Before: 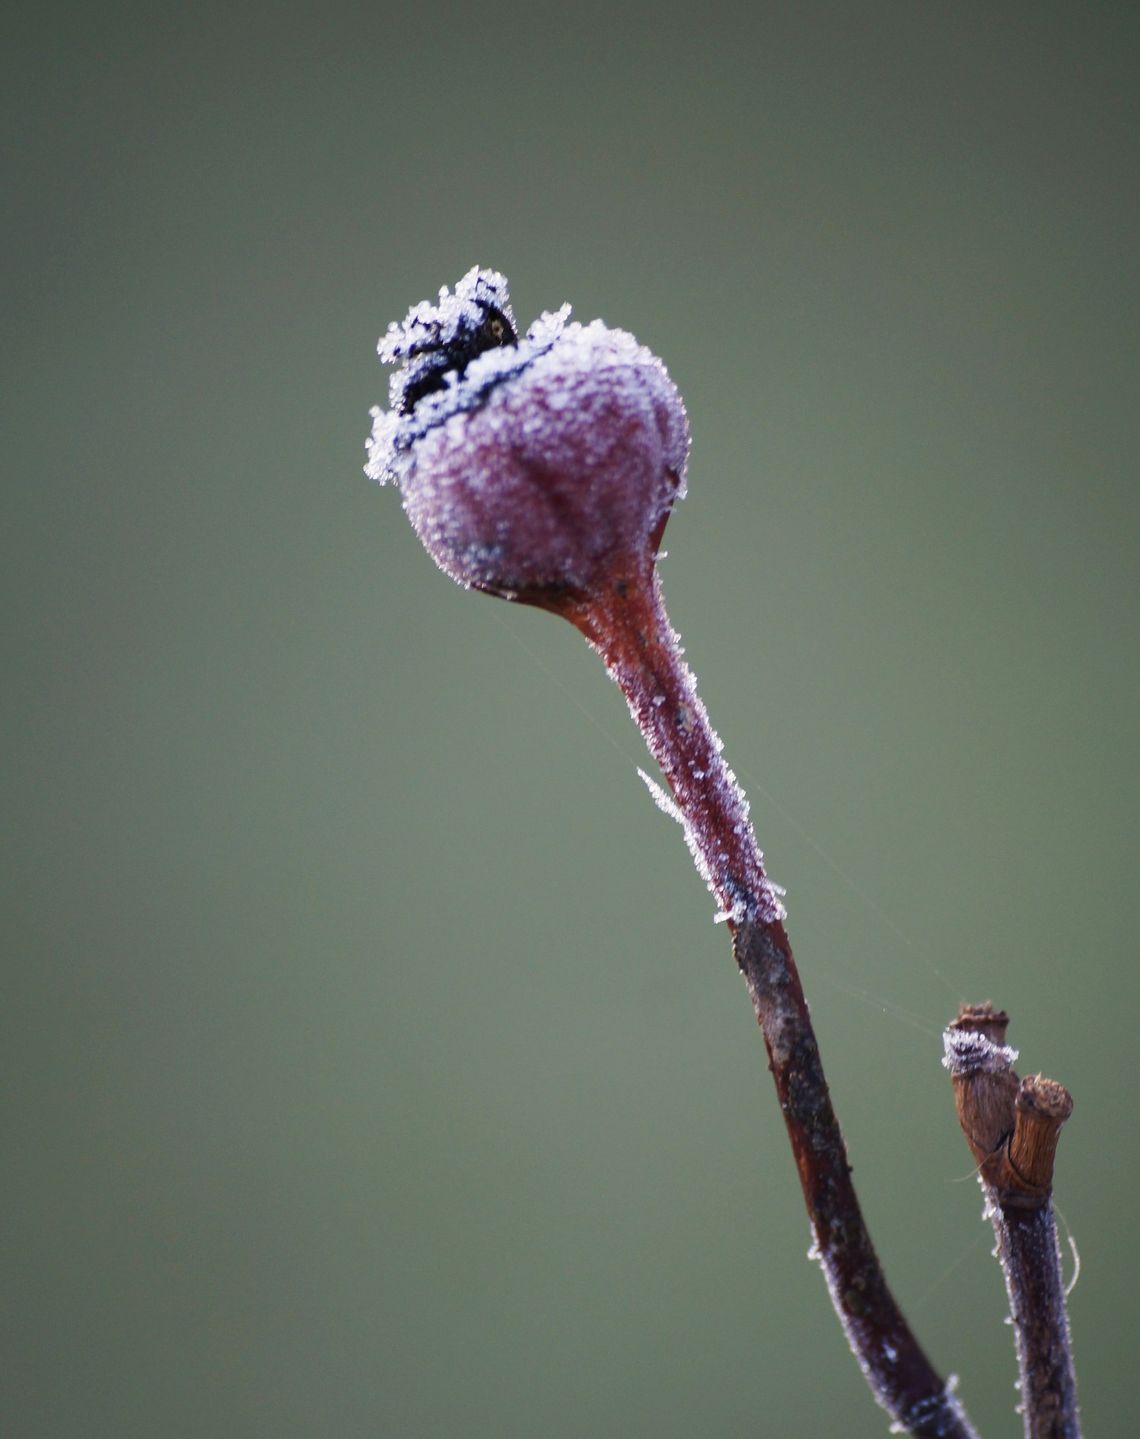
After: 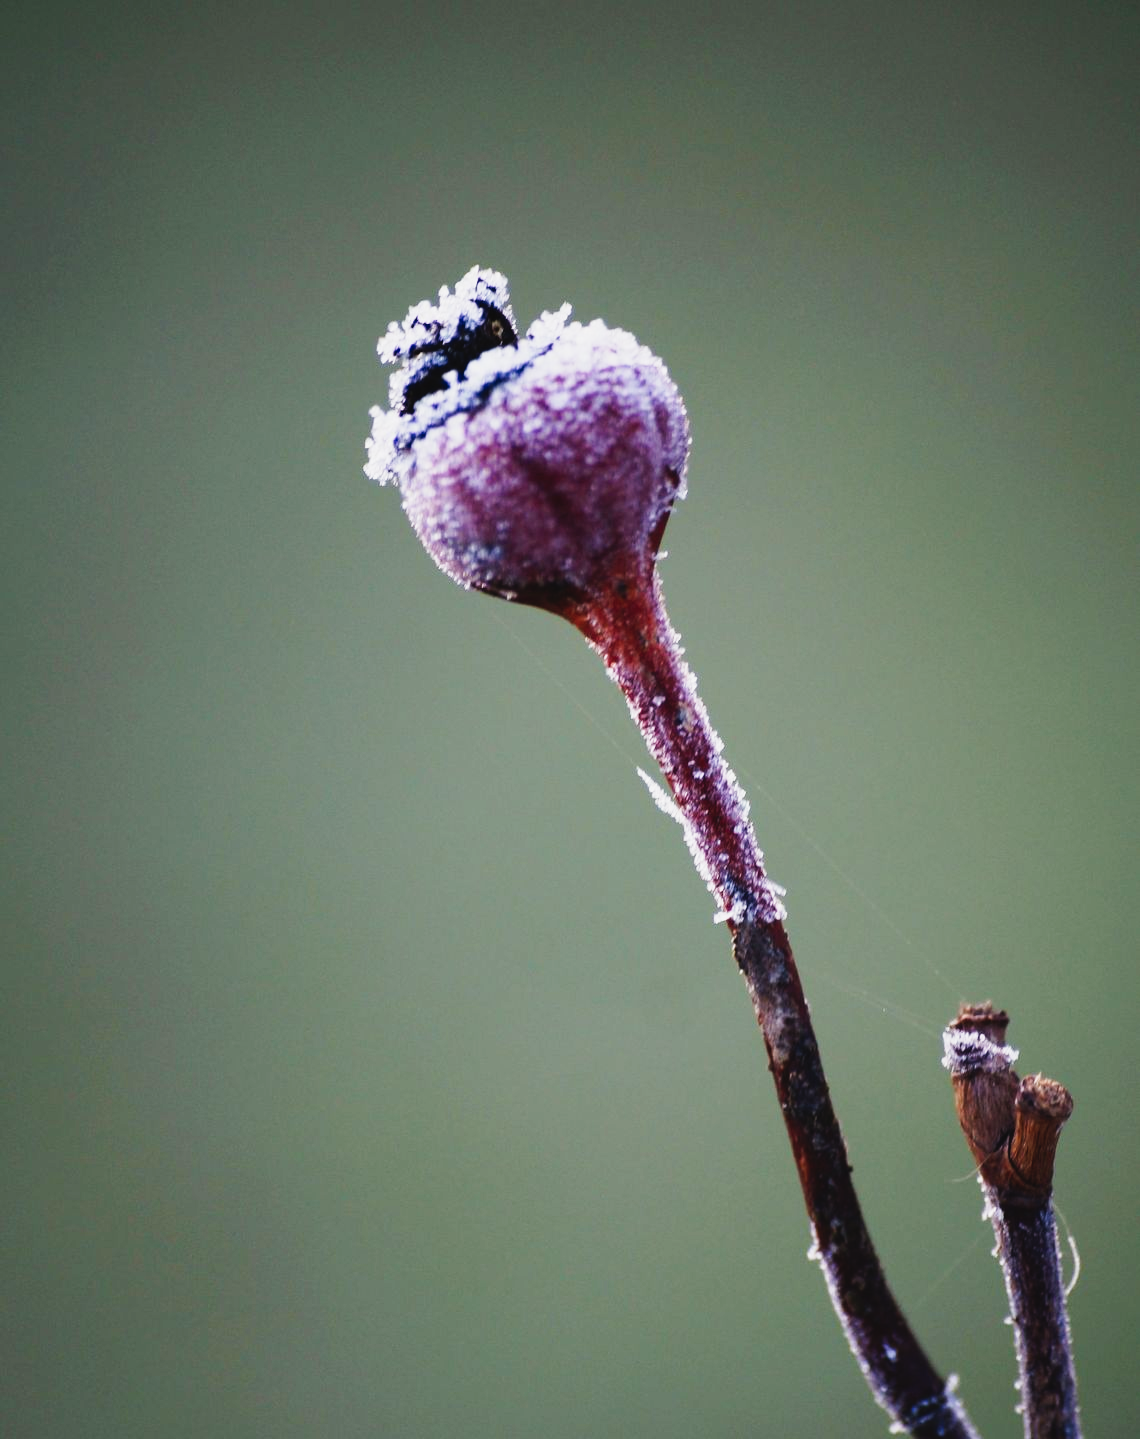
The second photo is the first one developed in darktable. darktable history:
tone curve: curves: ch0 [(0, 0.031) (0.139, 0.084) (0.311, 0.278) (0.495, 0.544) (0.718, 0.816) (0.841, 0.909) (1, 0.967)]; ch1 [(0, 0) (0.272, 0.249) (0.388, 0.385) (0.469, 0.456) (0.495, 0.497) (0.538, 0.545) (0.578, 0.595) (0.707, 0.778) (1, 1)]; ch2 [(0, 0) (0.125, 0.089) (0.353, 0.329) (0.443, 0.408) (0.502, 0.499) (0.557, 0.531) (0.608, 0.631) (1, 1)], preserve colors none
